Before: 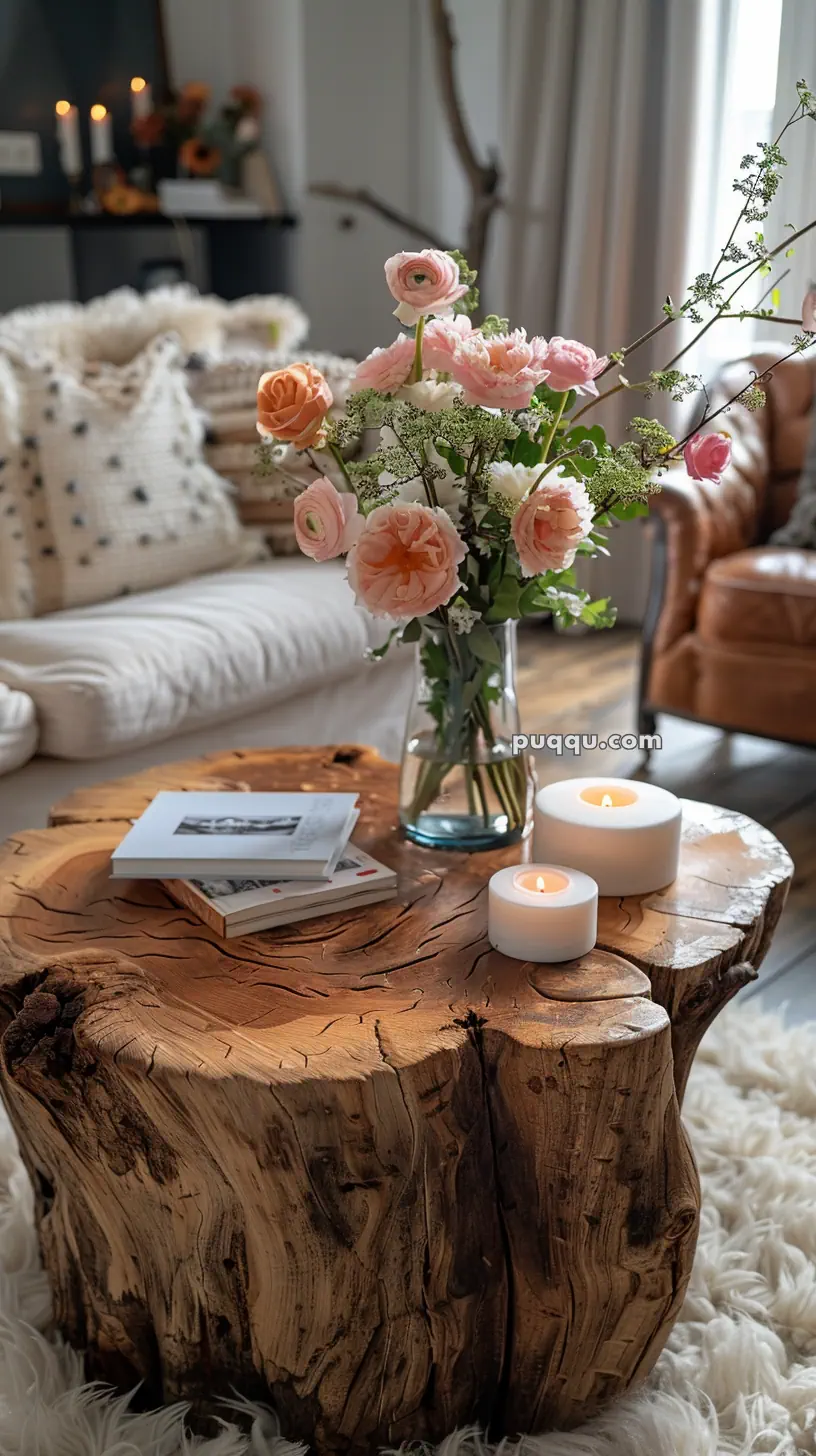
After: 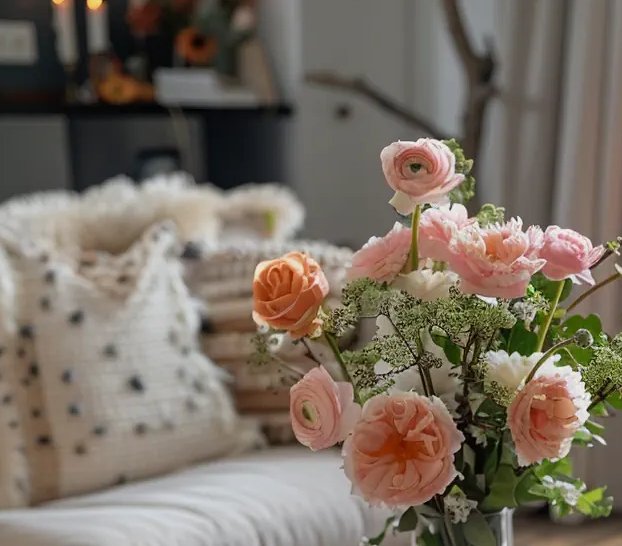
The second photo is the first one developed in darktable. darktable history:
crop: left 0.556%, top 7.649%, right 23.173%, bottom 54.795%
shadows and highlights: shadows 25.61, white point adjustment -3.07, highlights -30.08, highlights color adjustment 89.27%
